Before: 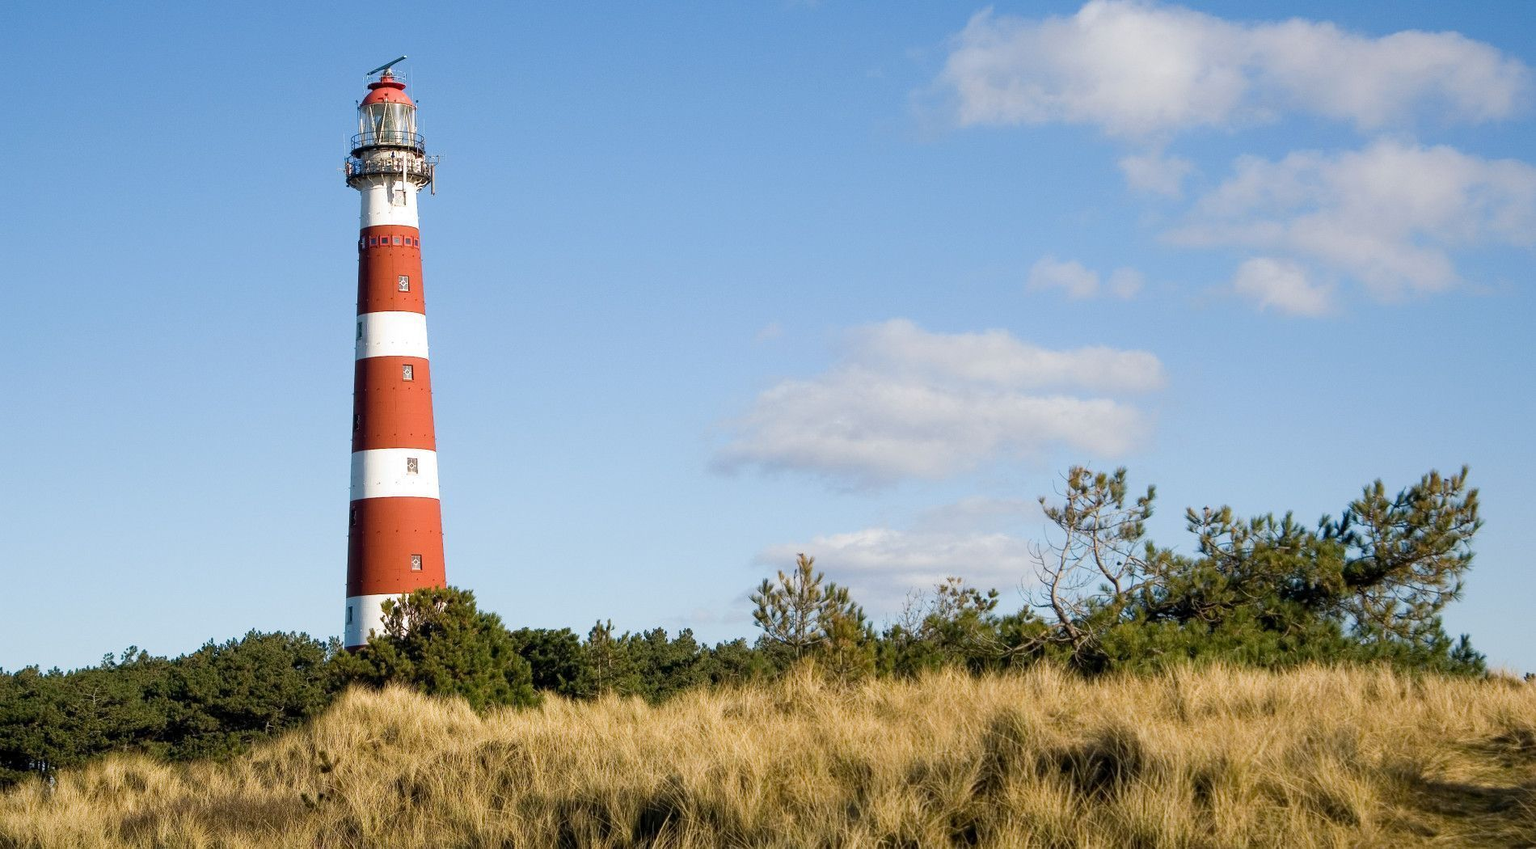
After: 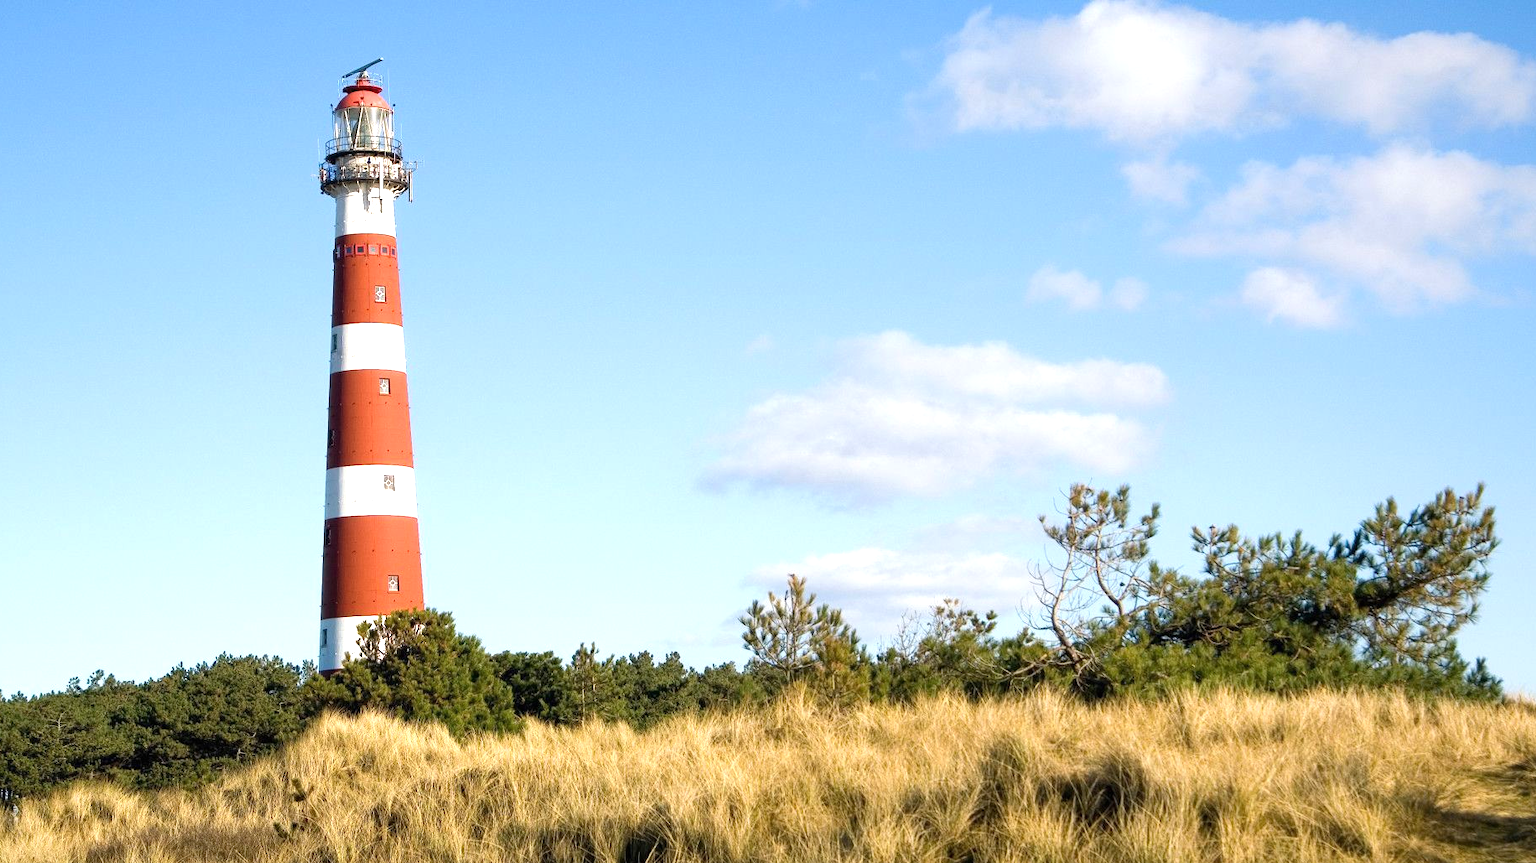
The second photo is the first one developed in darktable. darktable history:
exposure: black level correction 0, exposure 0.693 EV, compensate highlight preservation false
crop and rotate: left 2.519%, right 1.013%, bottom 1.886%
